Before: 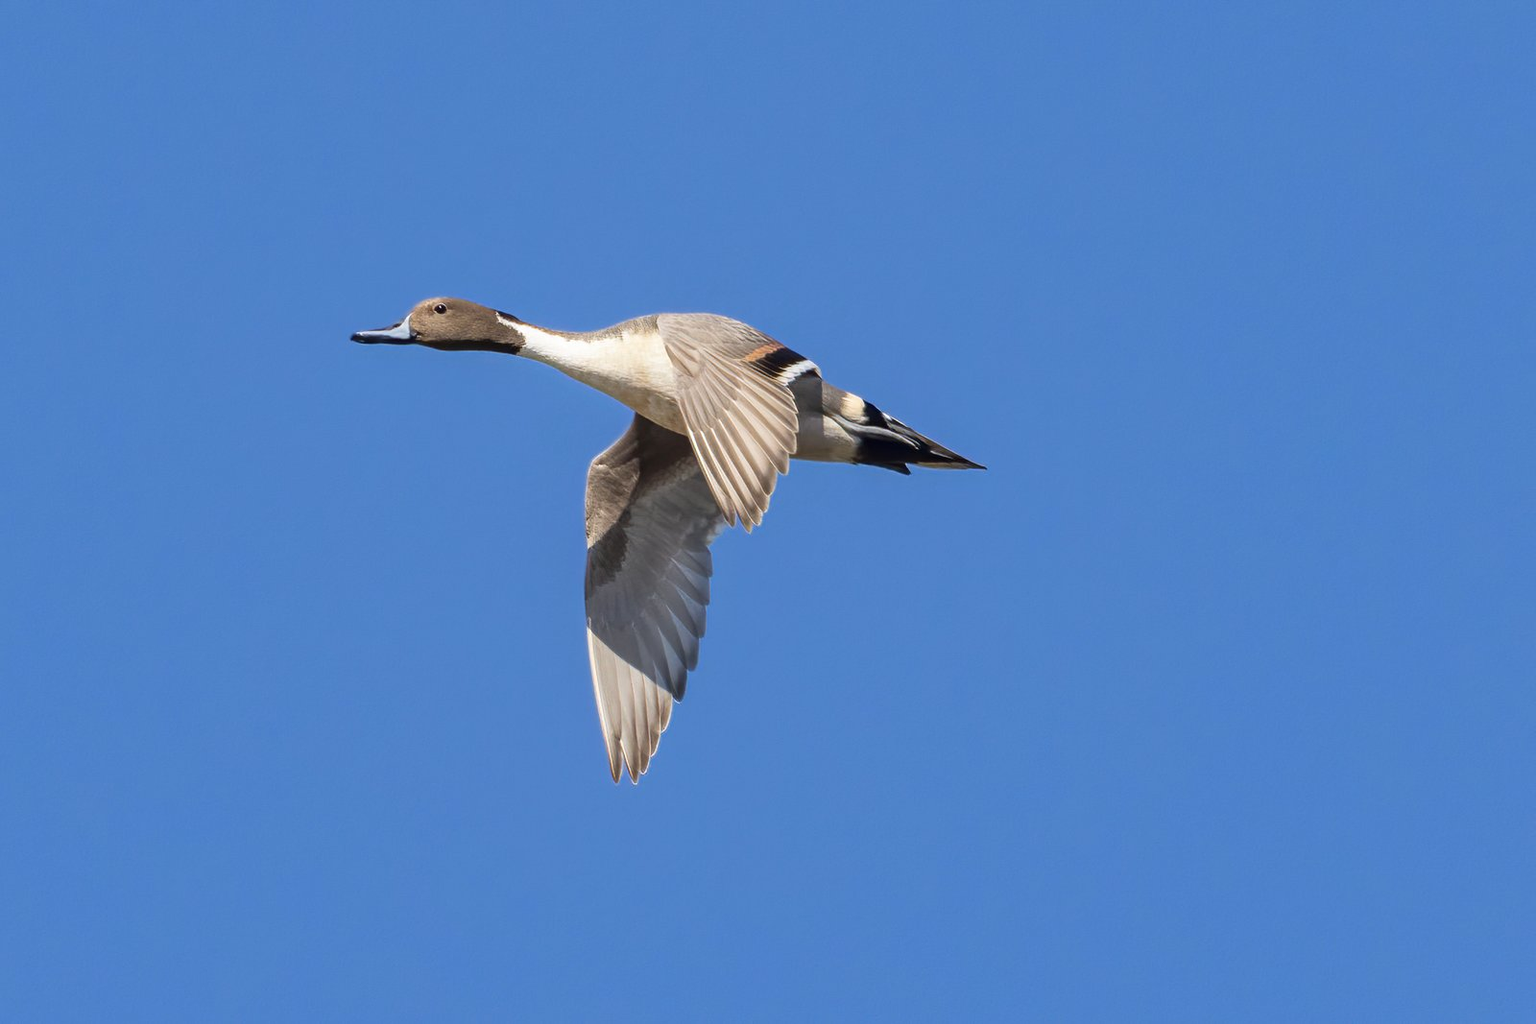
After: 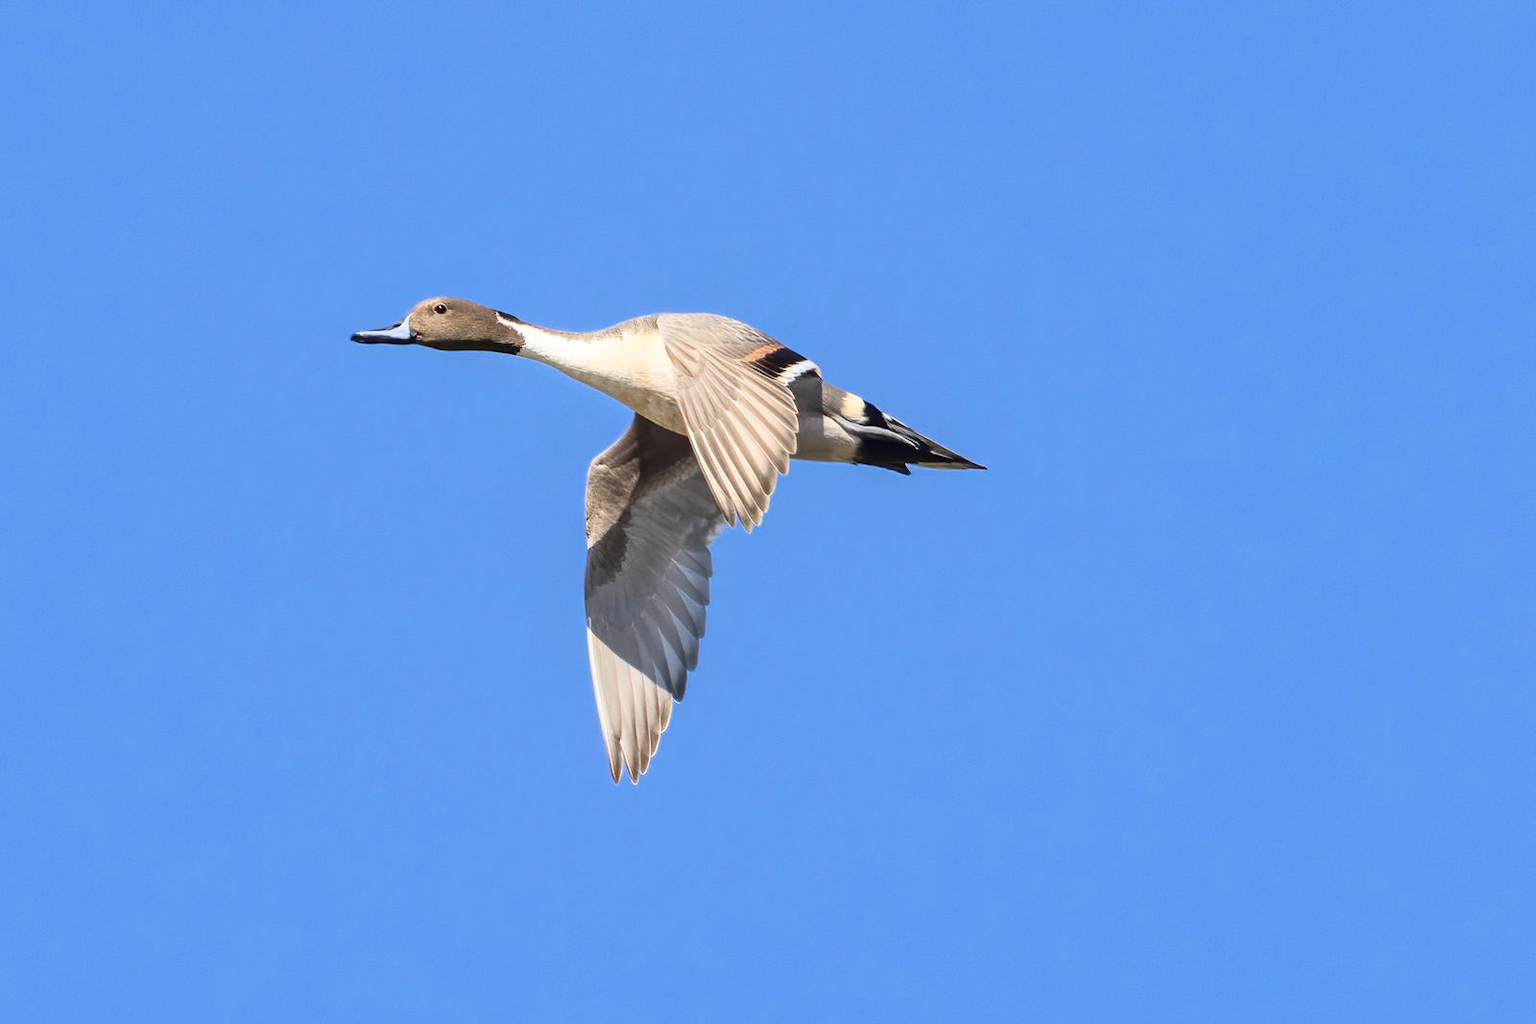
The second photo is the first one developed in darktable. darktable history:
tone equalizer: on, module defaults
contrast brightness saturation: contrast 0.2, brightness 0.15, saturation 0.14
